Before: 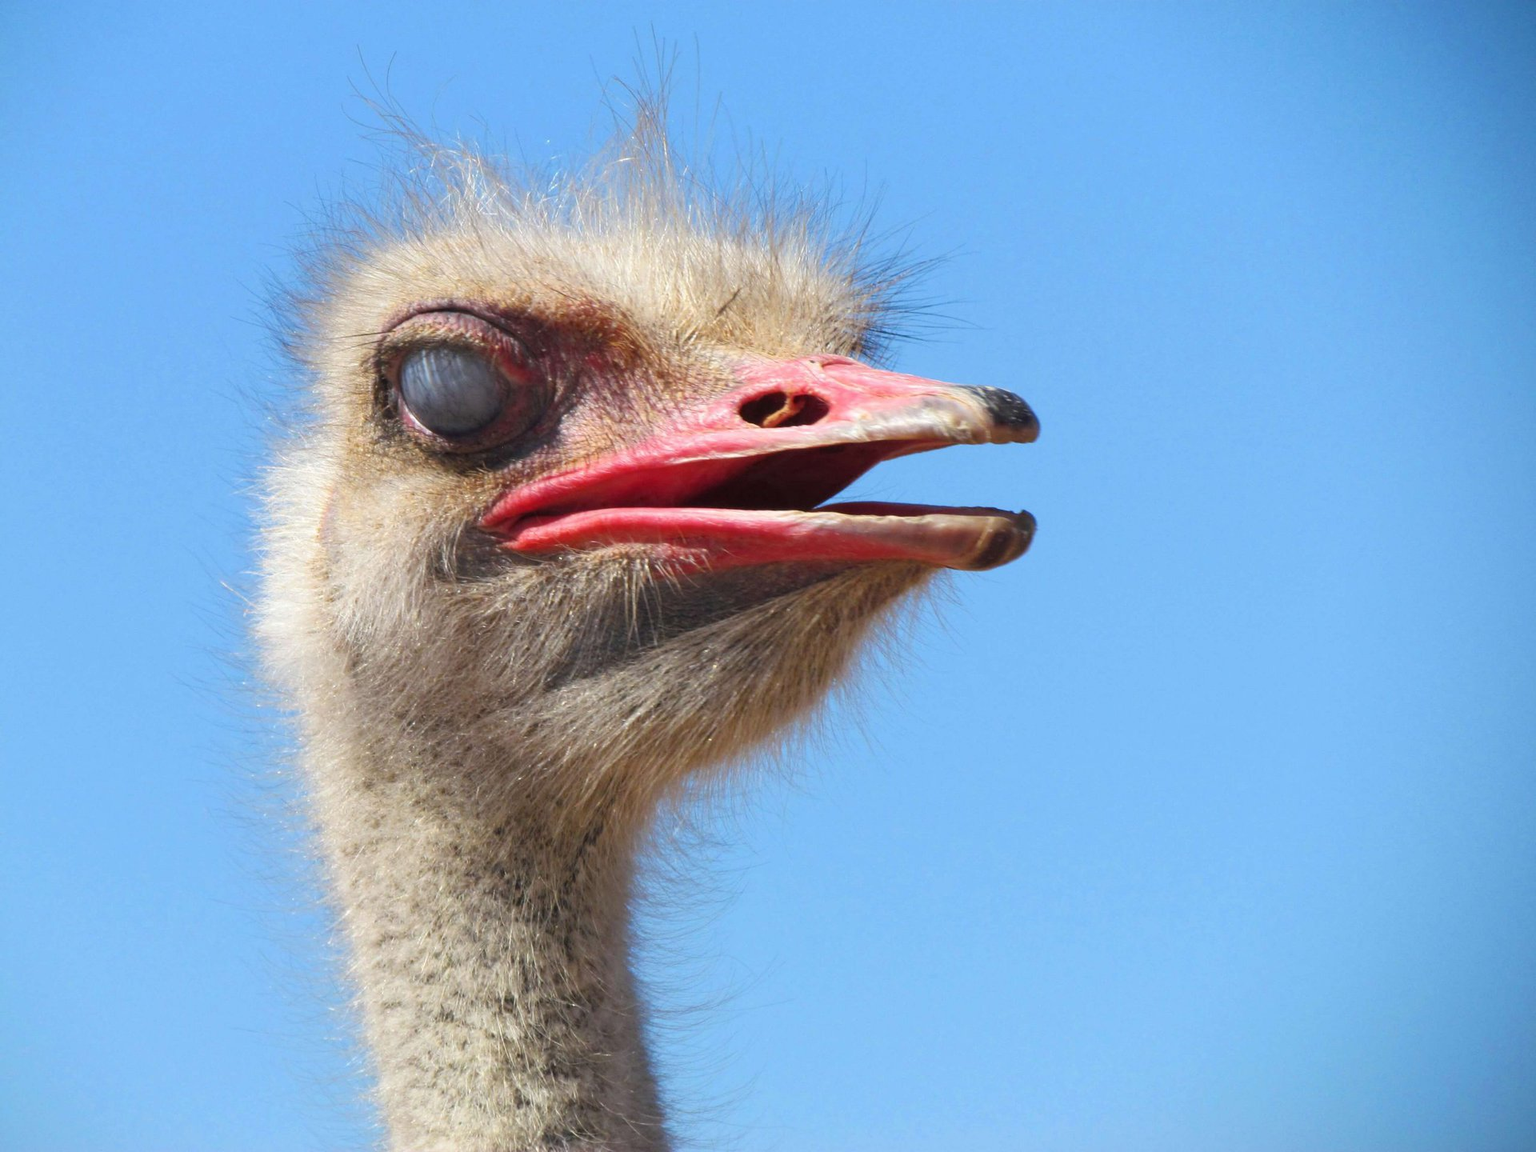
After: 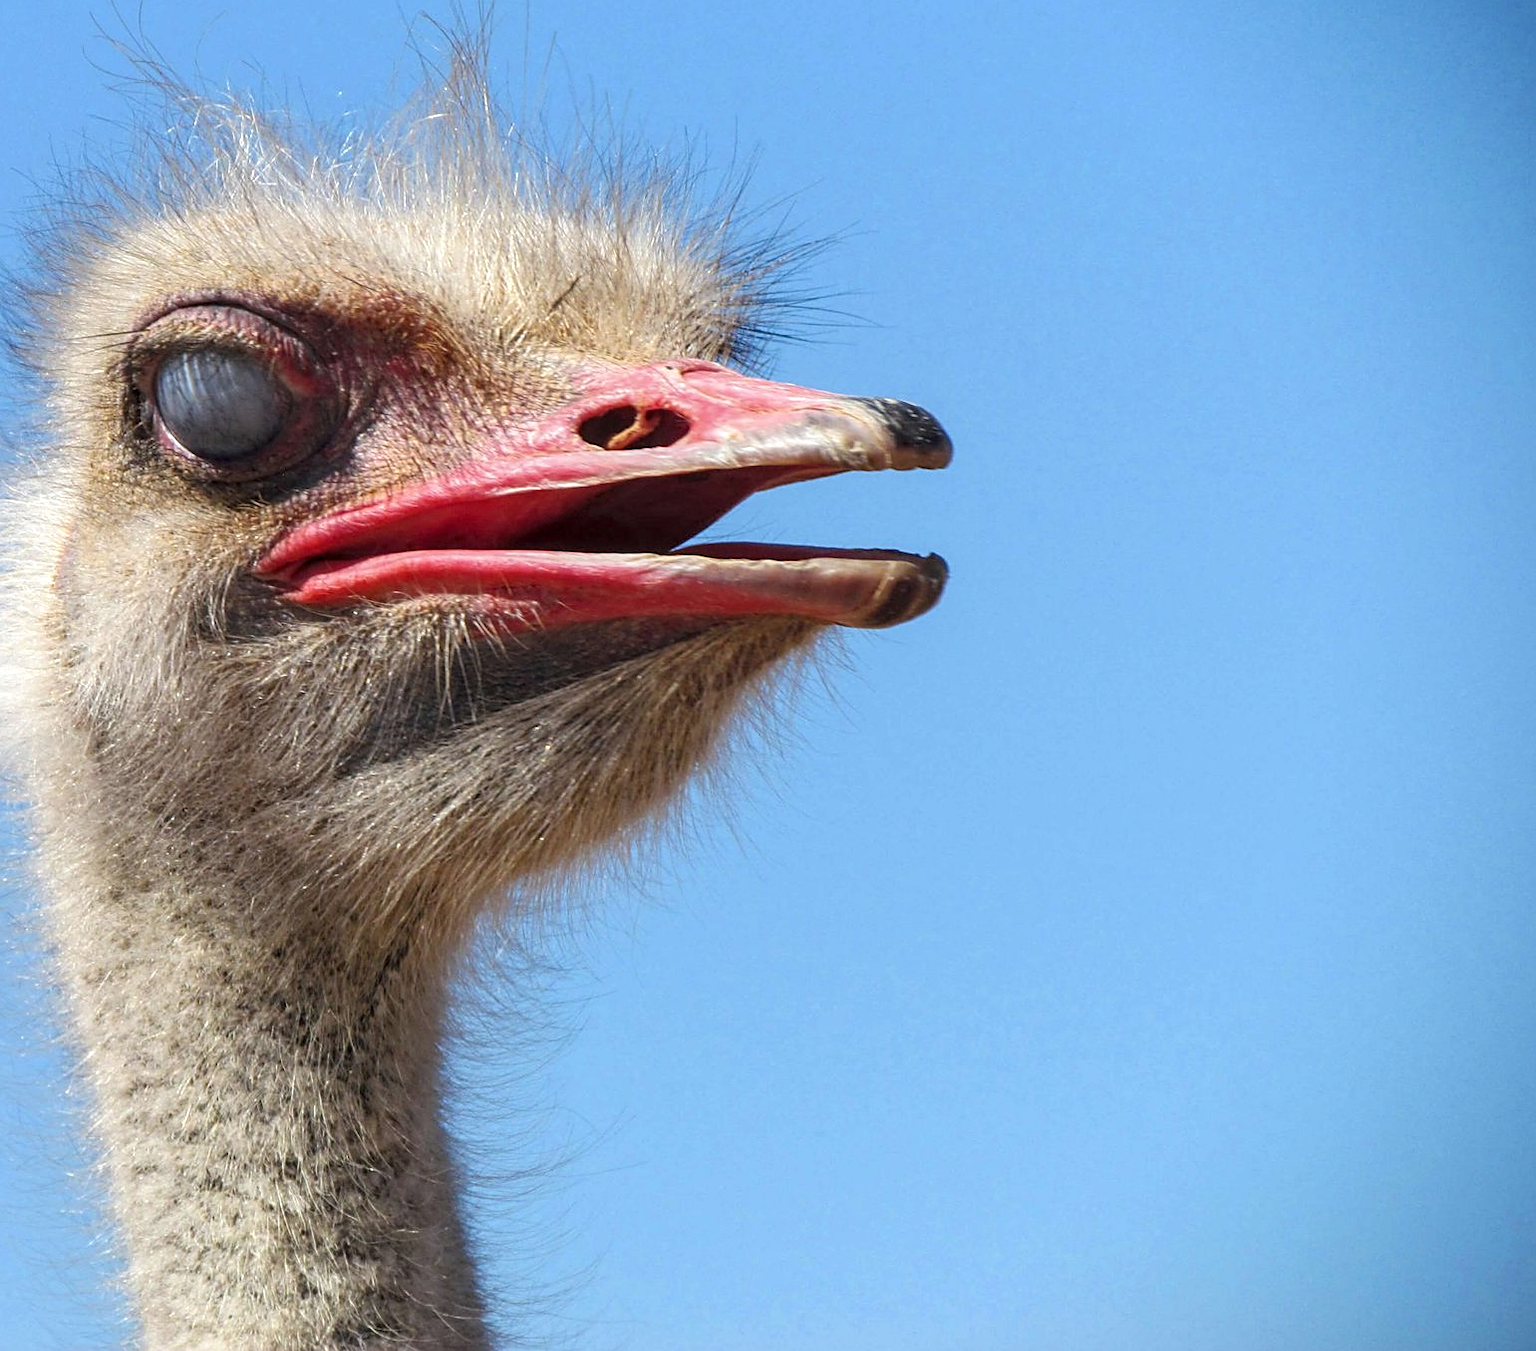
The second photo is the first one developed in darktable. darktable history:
crop and rotate: left 17.959%, top 5.771%, right 1.742%
contrast brightness saturation: saturation -0.04
sharpen: on, module defaults
local contrast: detail 130%
